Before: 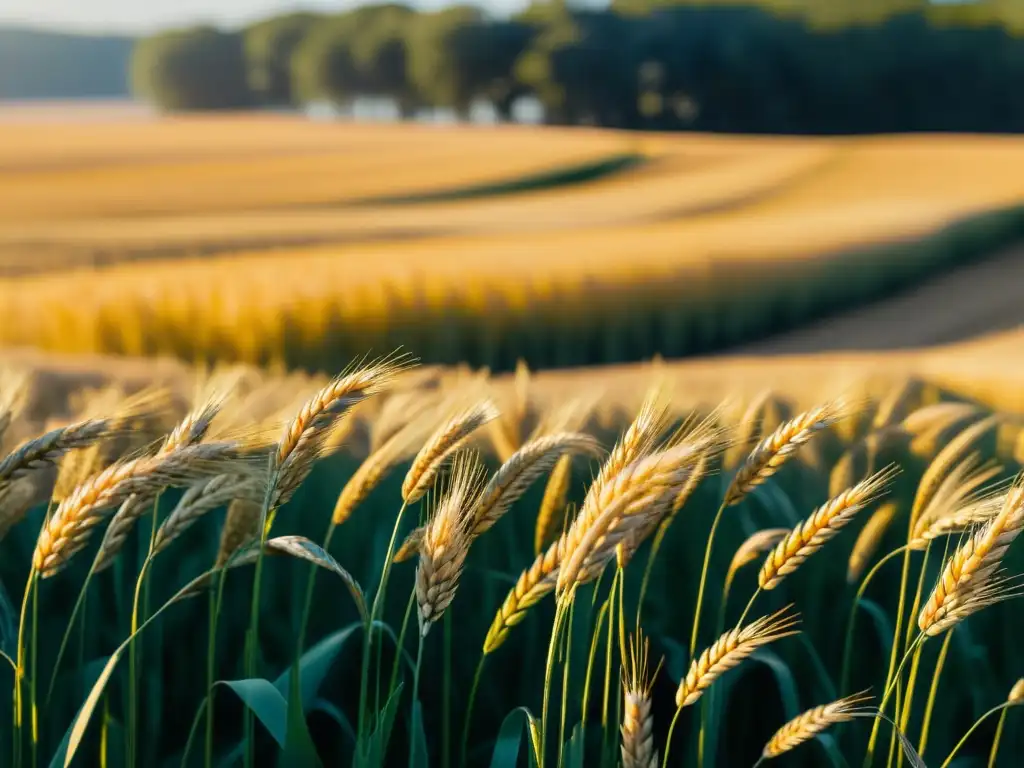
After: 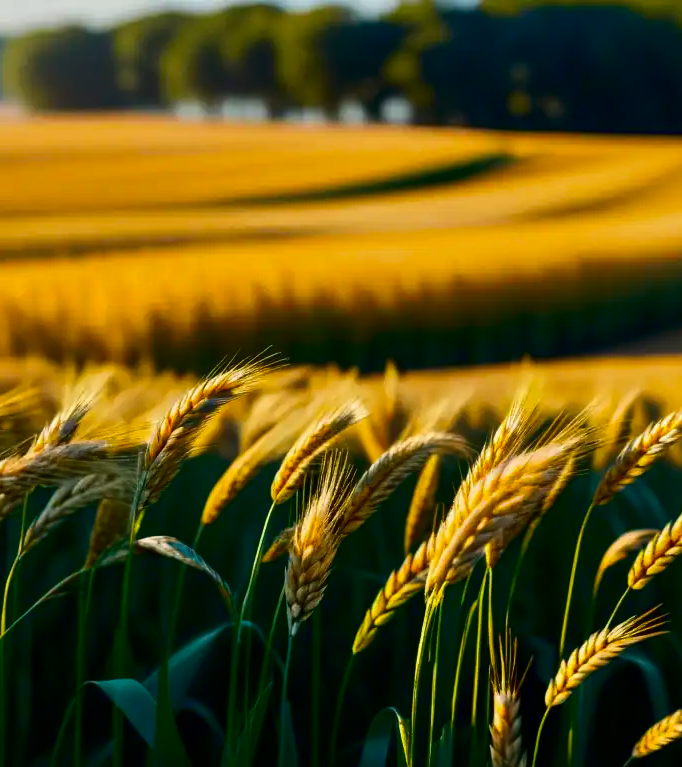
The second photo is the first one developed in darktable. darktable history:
contrast brightness saturation: contrast 0.135, brightness -0.236, saturation 0.148
color balance rgb: perceptual saturation grading › global saturation 25.21%, global vibrance 14.974%
crop and rotate: left 12.888%, right 20.51%
